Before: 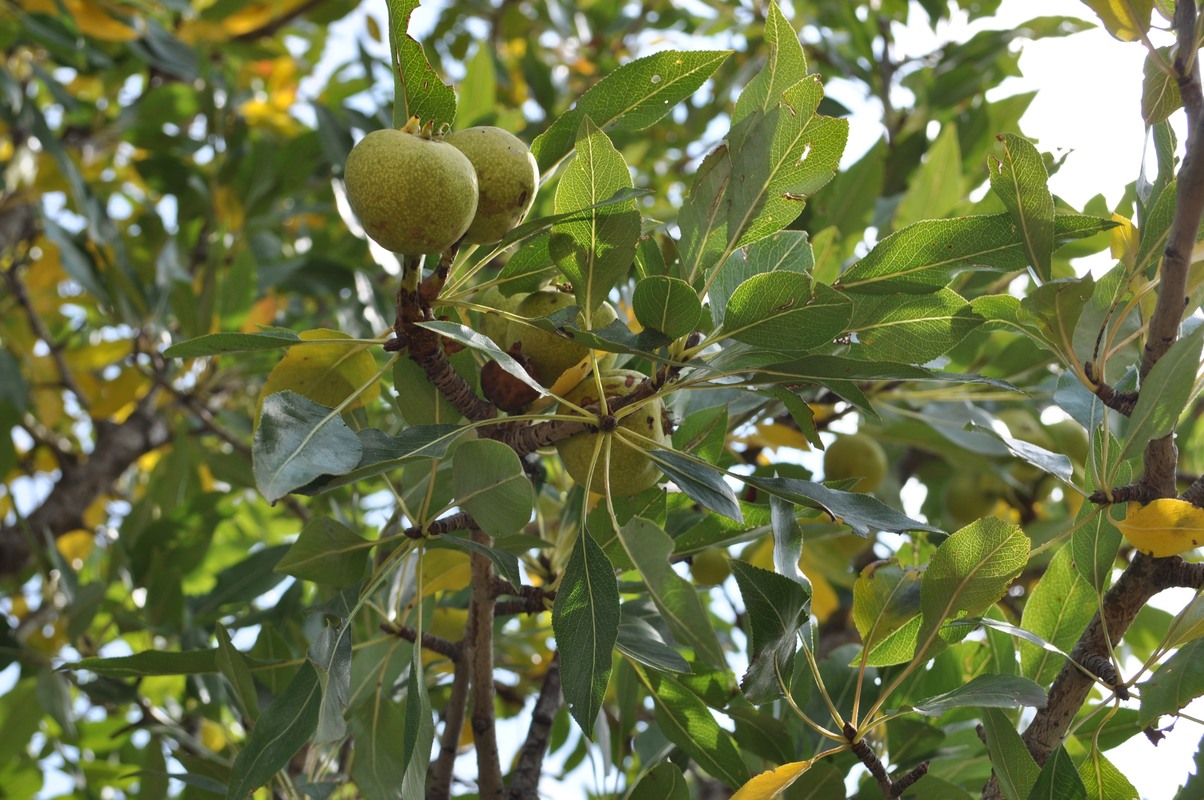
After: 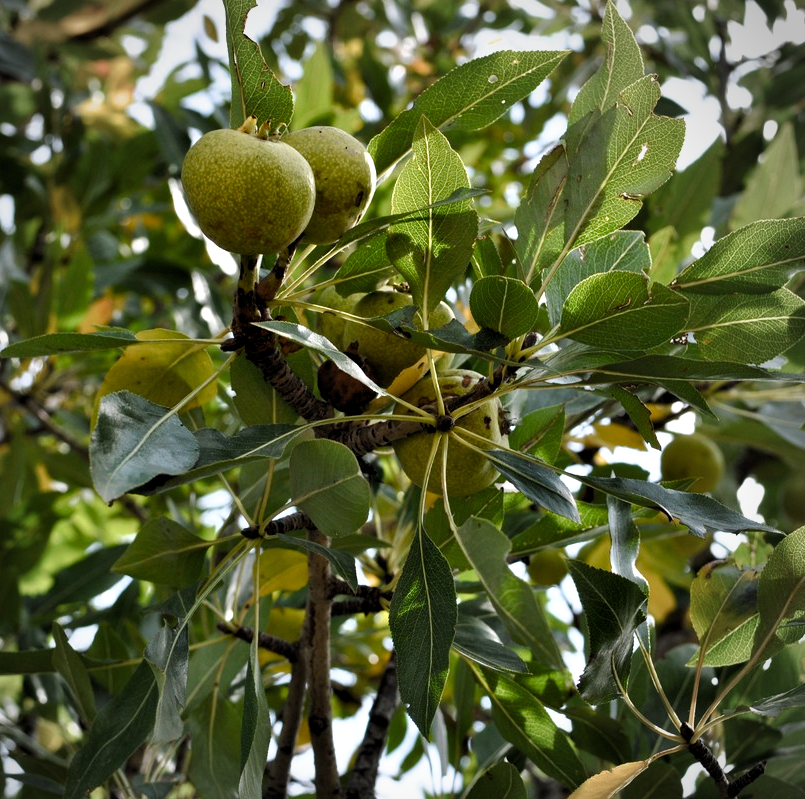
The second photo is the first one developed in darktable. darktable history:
crop and rotate: left 13.596%, right 19.468%
vignetting: fall-off radius 60.82%, center (-0.075, 0.065)
filmic rgb: black relative exposure -8.22 EV, white relative exposure 2.22 EV, hardness 7.2, latitude 85.82%, contrast 1.71, highlights saturation mix -3.54%, shadows ↔ highlights balance -2.1%
color balance rgb: shadows lift › chroma 0.818%, shadows lift › hue 115.44°, highlights gain › chroma 0.192%, highlights gain › hue 329.74°, perceptual saturation grading › global saturation 20%, perceptual saturation grading › highlights -25.52%, perceptual saturation grading › shadows 24.747%, contrast -19.635%
levels: black 0.108%, levels [0.026, 0.507, 0.987]
